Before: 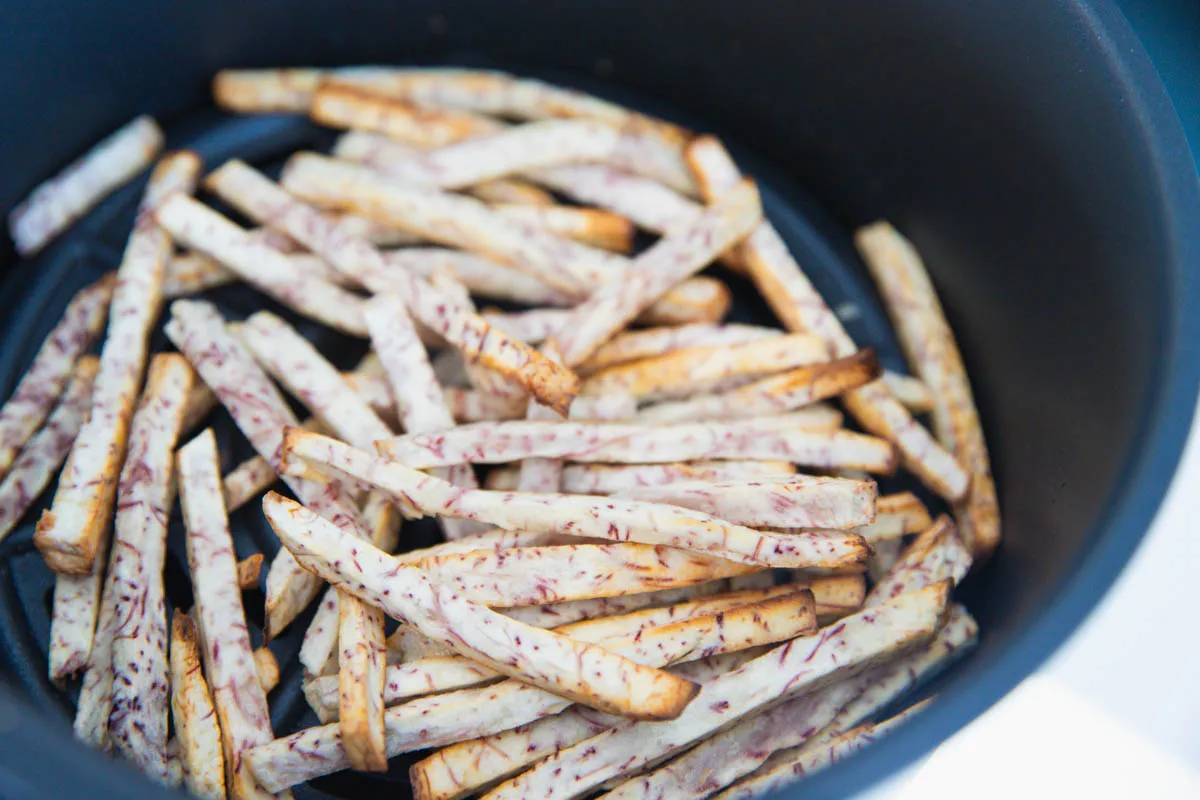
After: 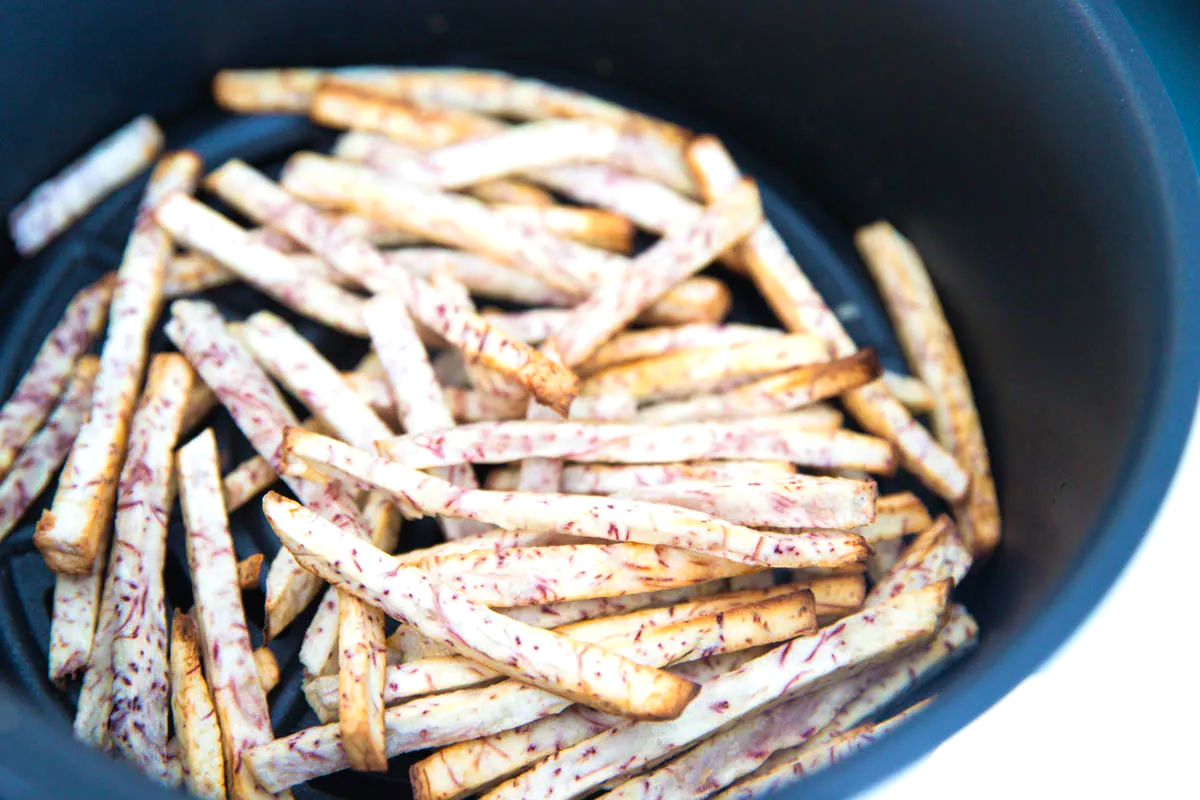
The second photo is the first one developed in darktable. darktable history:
color balance rgb: shadows lift › hue 84.73°, perceptual saturation grading › global saturation 0.735%, perceptual saturation grading › mid-tones 11.251%, global vibrance 3.061%
tone equalizer: -8 EV -0.386 EV, -7 EV -0.359 EV, -6 EV -0.342 EV, -5 EV -0.258 EV, -3 EV 0.237 EV, -2 EV 0.344 EV, -1 EV 0.375 EV, +0 EV 0.445 EV
velvia: on, module defaults
